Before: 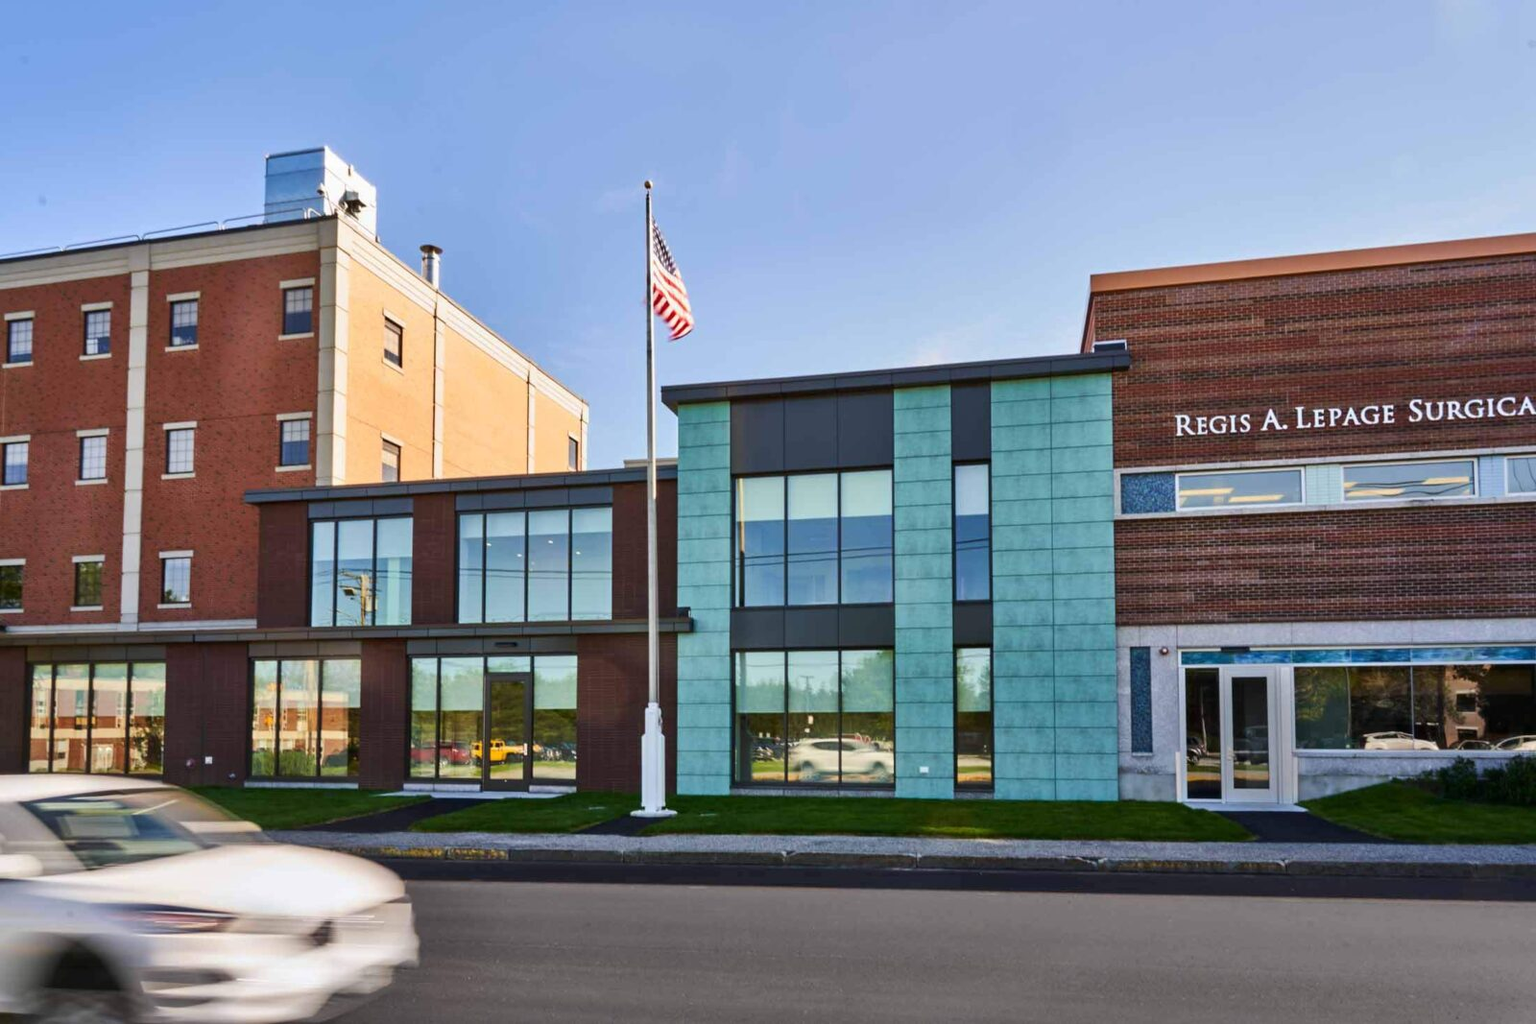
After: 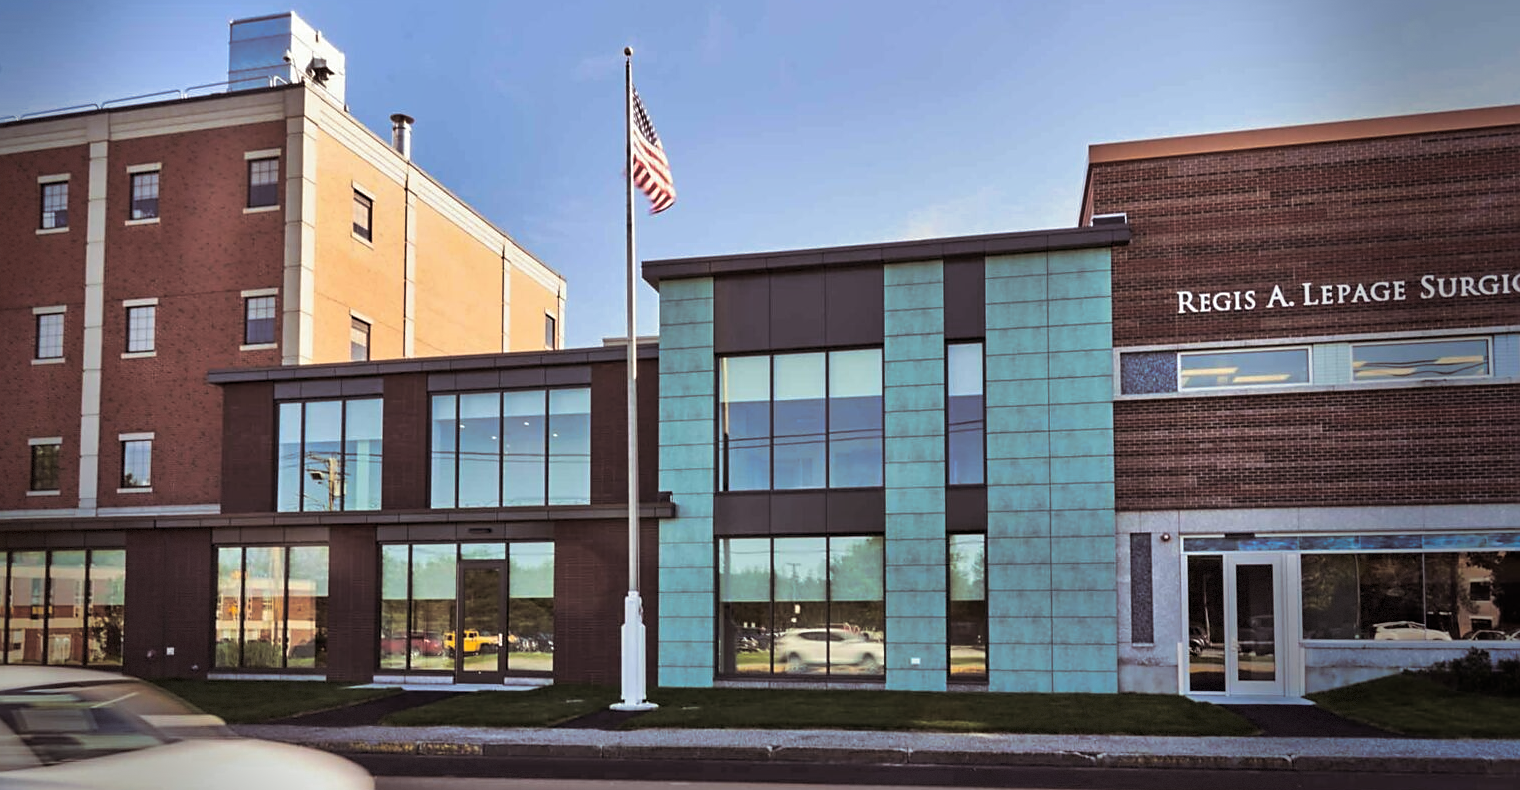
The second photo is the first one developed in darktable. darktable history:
shadows and highlights: shadows 49, highlights -41, soften with gaussian
vignetting: fall-off start 68.33%, fall-off radius 30%, saturation 0.042, center (-0.066, -0.311), width/height ratio 0.992, shape 0.85, dithering 8-bit output
sharpen: radius 1.864, amount 0.398, threshold 1.271
crop and rotate: left 2.991%, top 13.302%, right 1.981%, bottom 12.636%
split-toning: shadows › saturation 0.2
